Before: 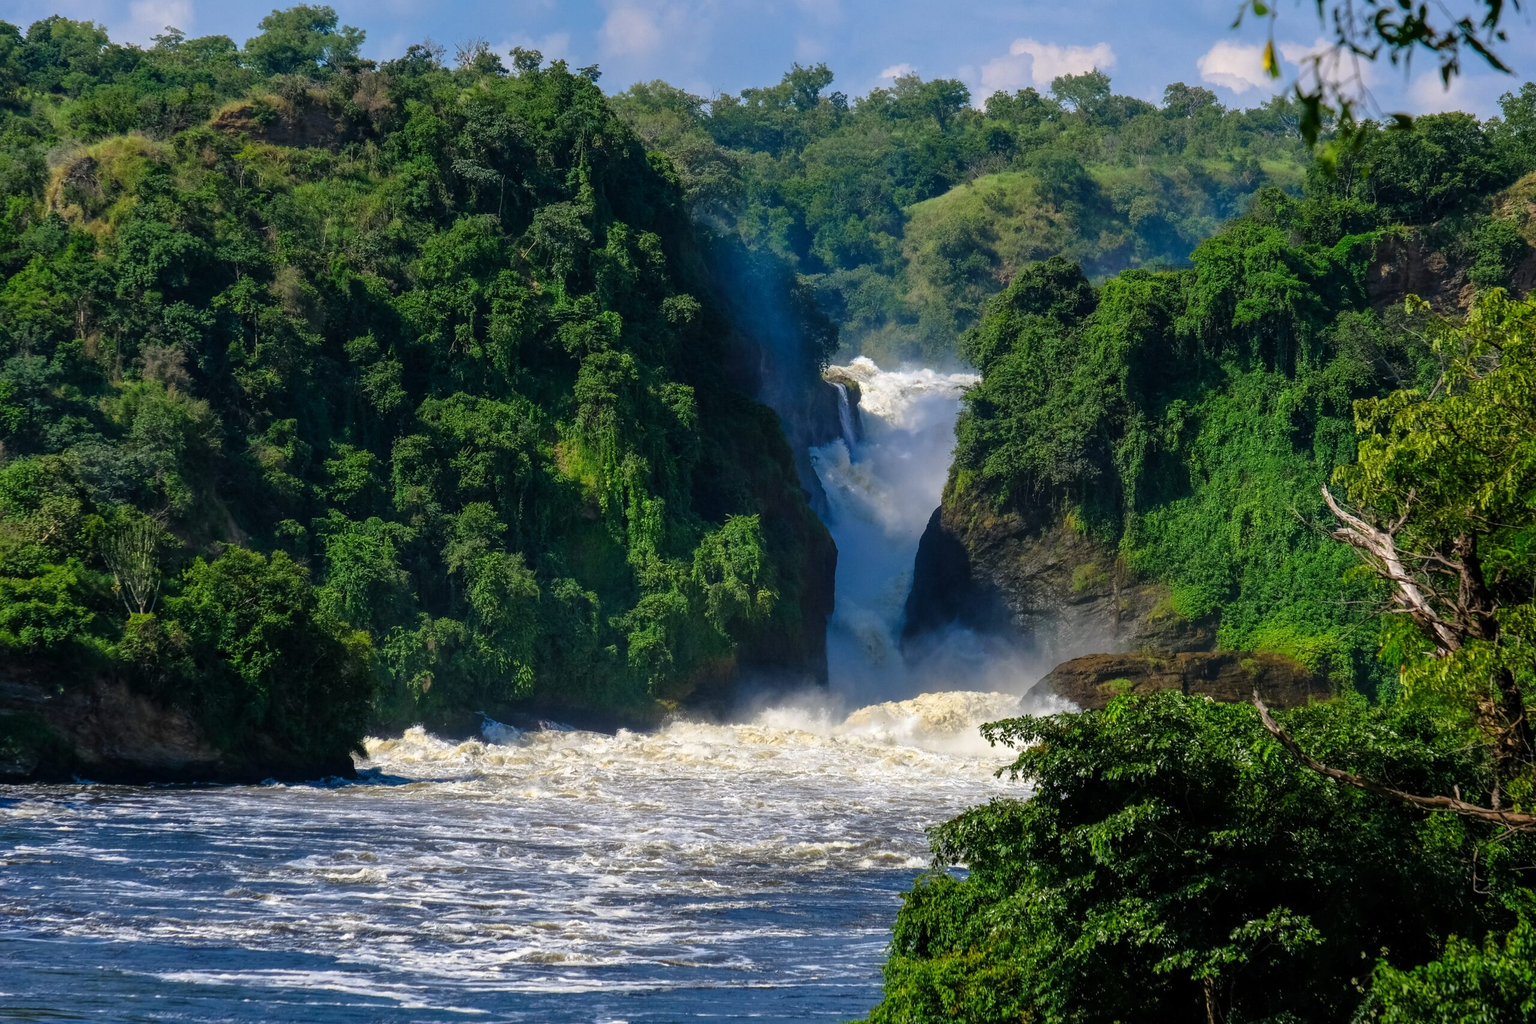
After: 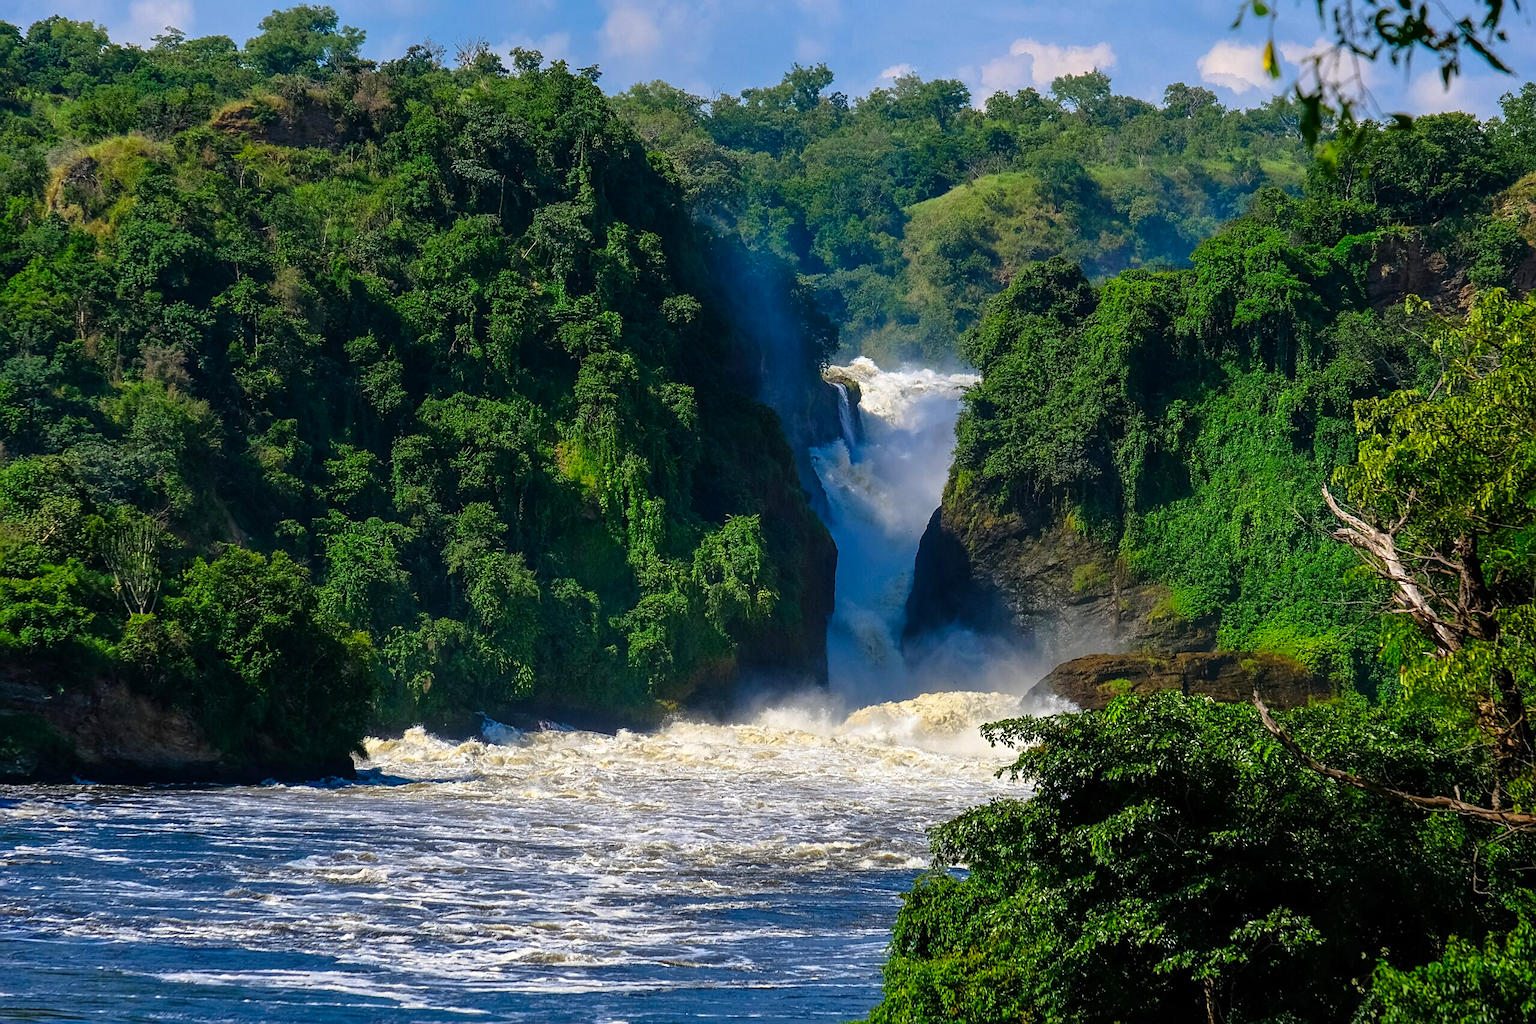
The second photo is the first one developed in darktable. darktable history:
sharpen: on, module defaults
contrast brightness saturation: contrast 0.079, saturation 0.203
